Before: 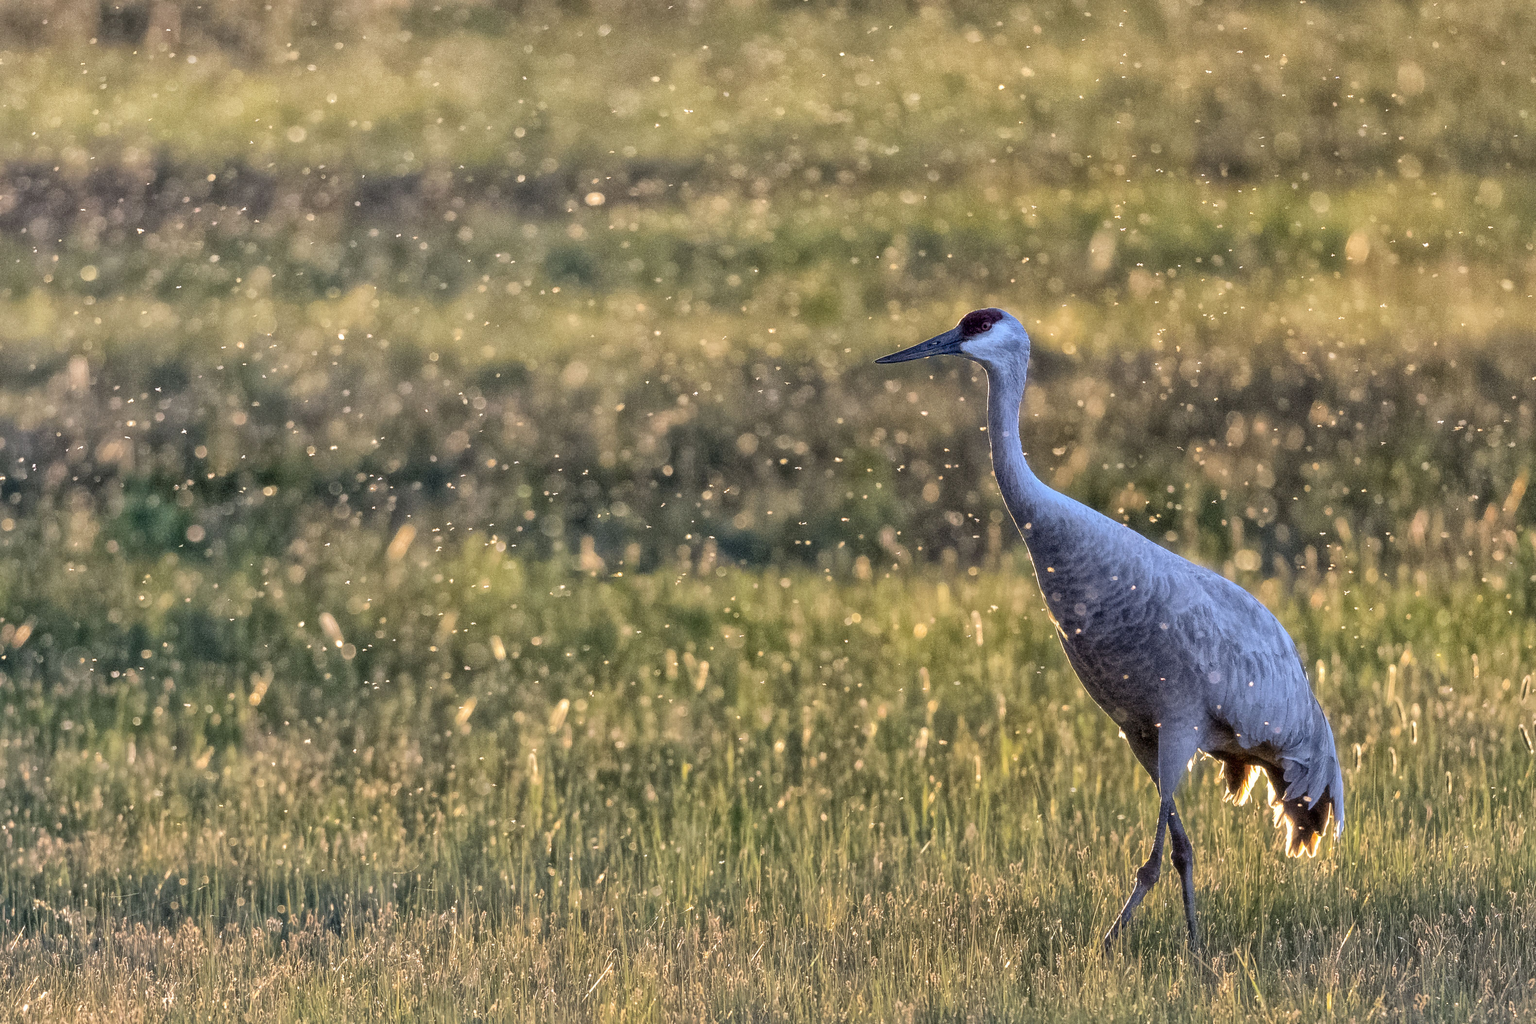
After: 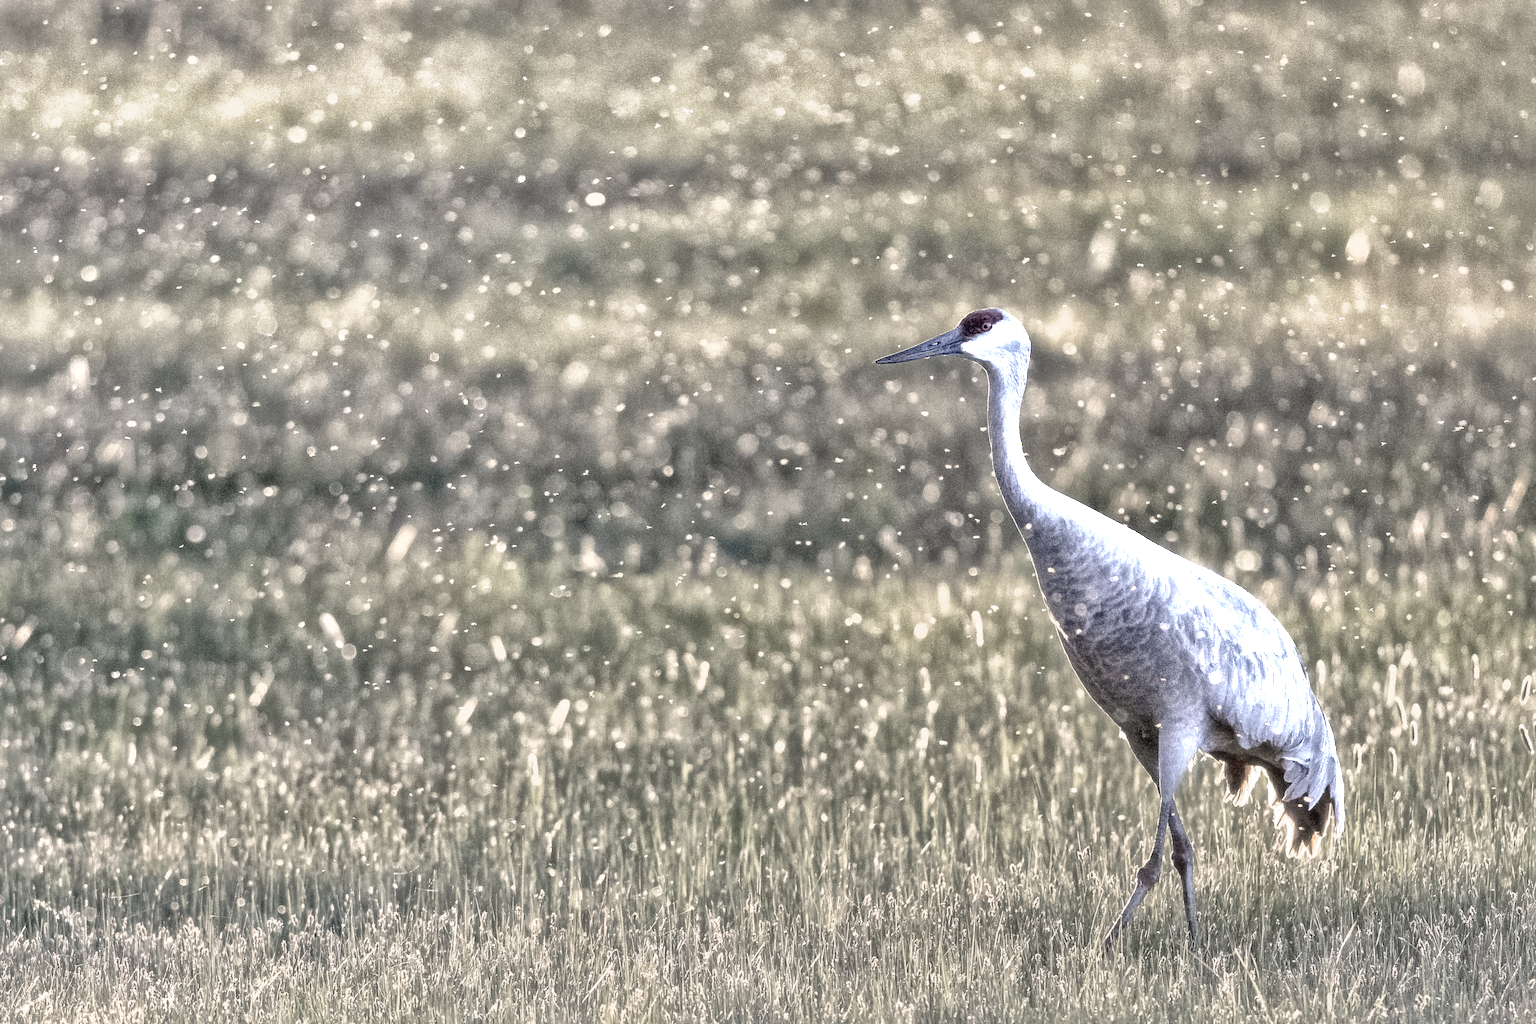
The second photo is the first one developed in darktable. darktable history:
shadows and highlights: on, module defaults
color zones: curves: ch0 [(0, 0.613) (0.01, 0.613) (0.245, 0.448) (0.498, 0.529) (0.642, 0.665) (0.879, 0.777) (0.99, 0.613)]; ch1 [(0, 0.272) (0.219, 0.127) (0.724, 0.346)]
exposure: black level correction 0, exposure 1.102 EV, compensate highlight preservation false
